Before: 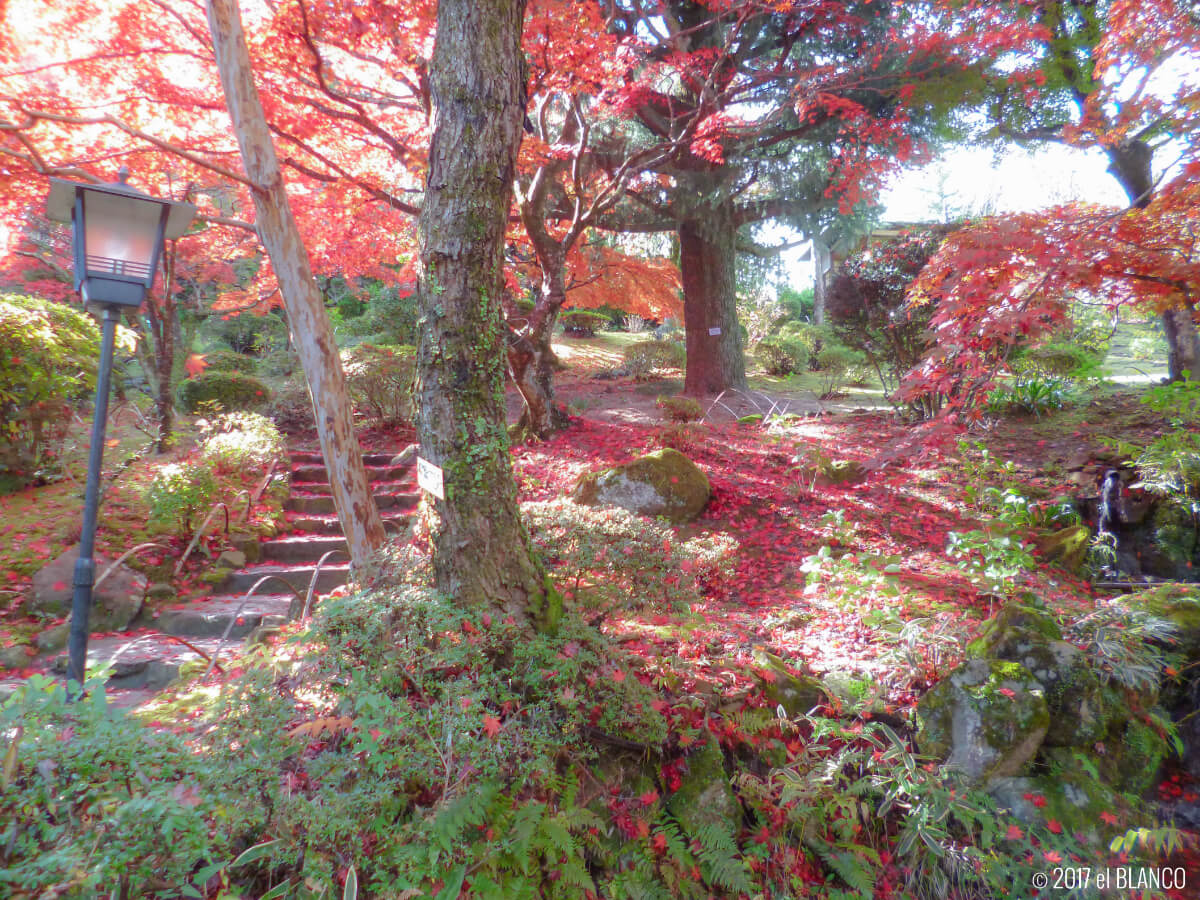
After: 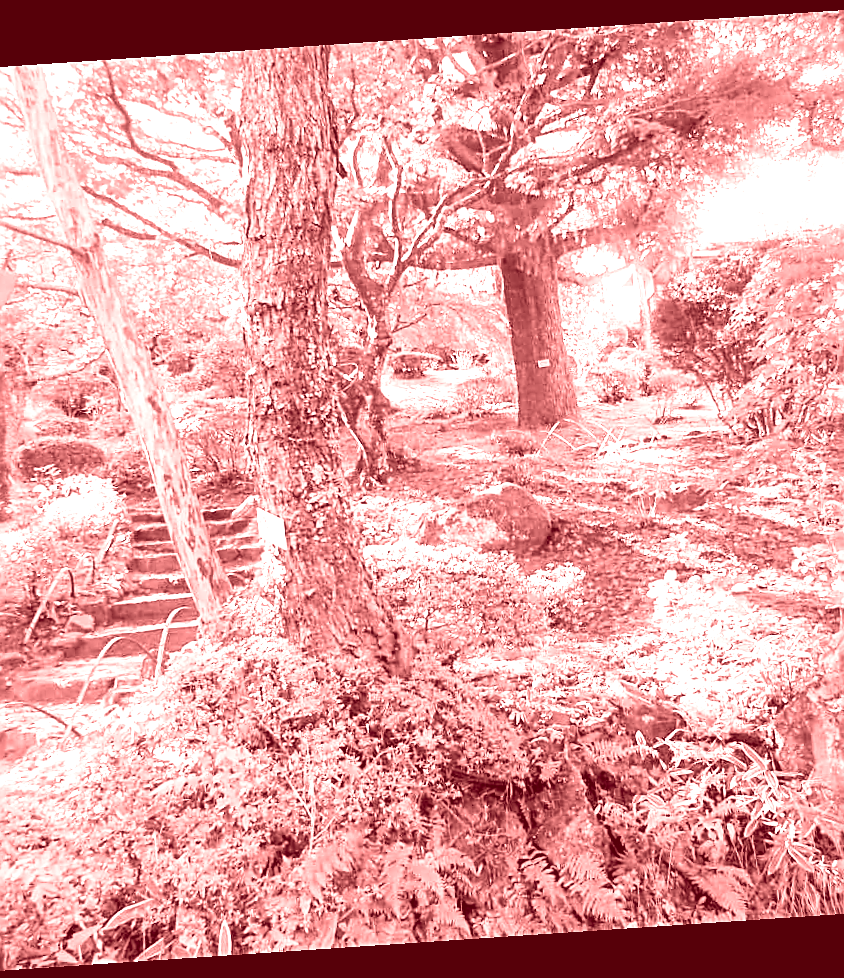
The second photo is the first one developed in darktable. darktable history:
base curve: curves: ch0 [(0, 0) (0.012, 0.01) (0.073, 0.168) (0.31, 0.711) (0.645, 0.957) (1, 1)], preserve colors none
crop: left 15.419%, right 17.914%
local contrast: mode bilateral grid, contrast 20, coarseness 50, detail 161%, midtone range 0.2
colorize: saturation 60%, source mix 100%
rotate and perspective: rotation -4.2°, shear 0.006, automatic cropping off
sharpen: amount 0.901
white balance: red 0.948, green 1.02, blue 1.176
